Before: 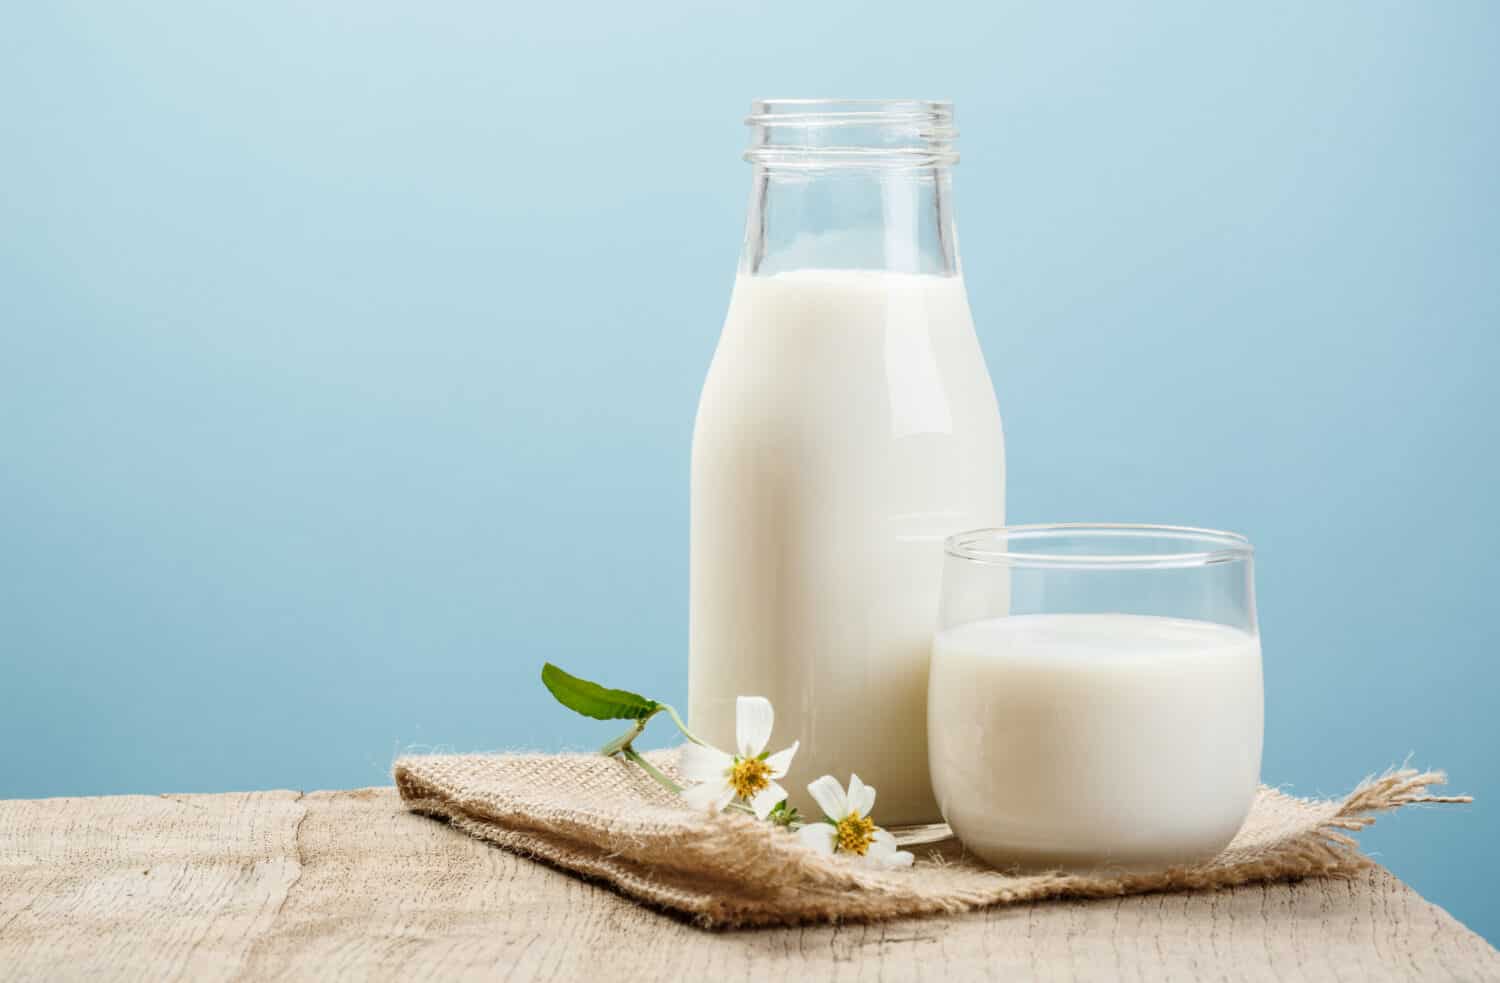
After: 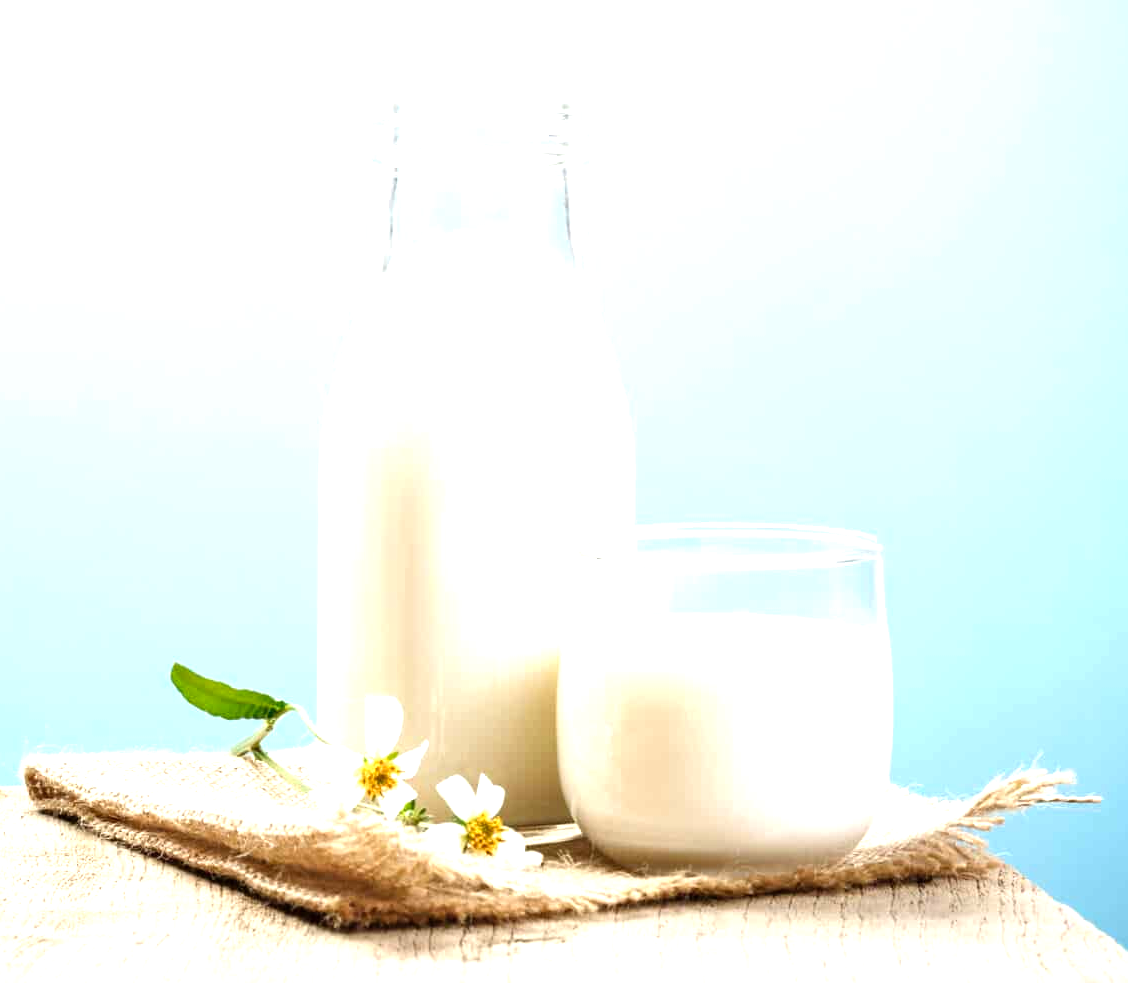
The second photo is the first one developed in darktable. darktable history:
crop and rotate: left 24.741%
levels: levels [0, 0.374, 0.749]
